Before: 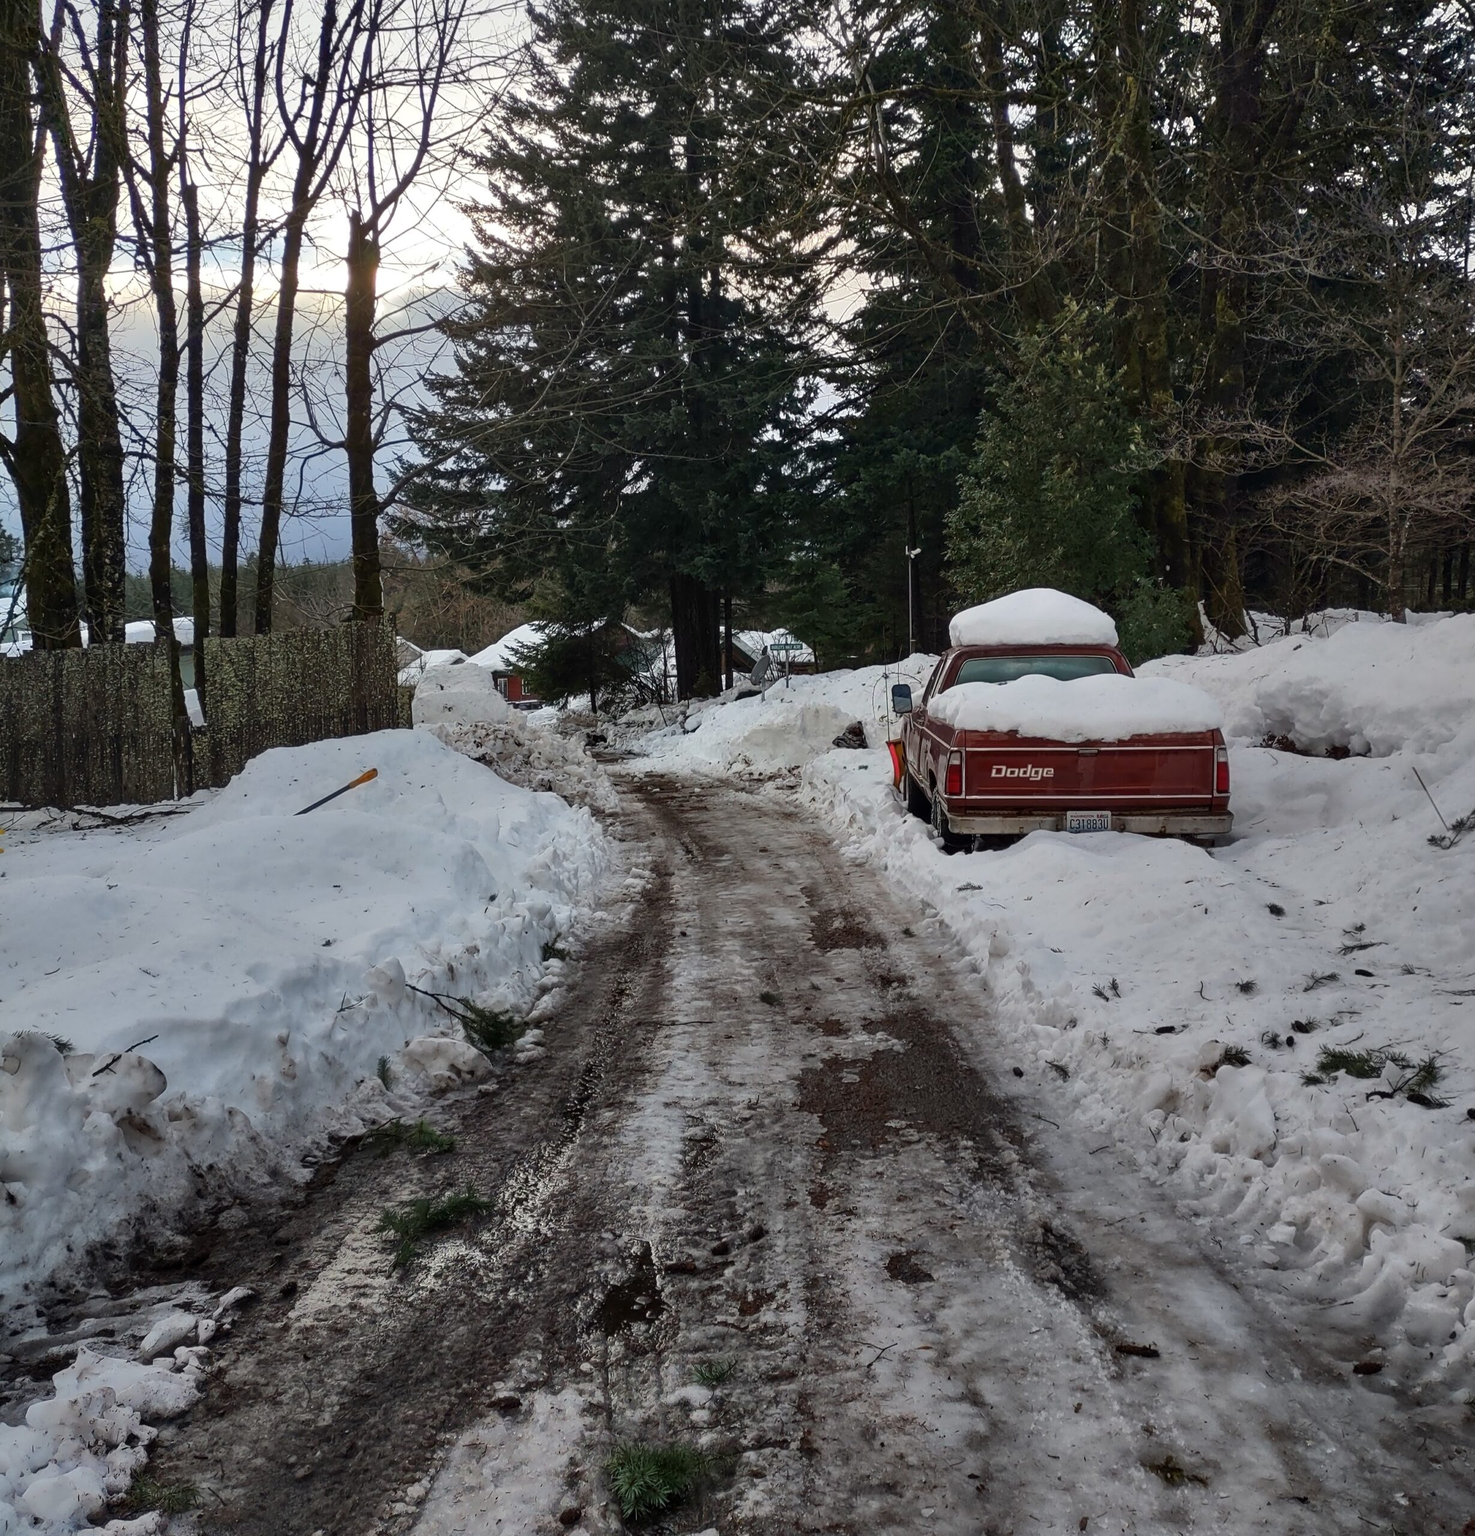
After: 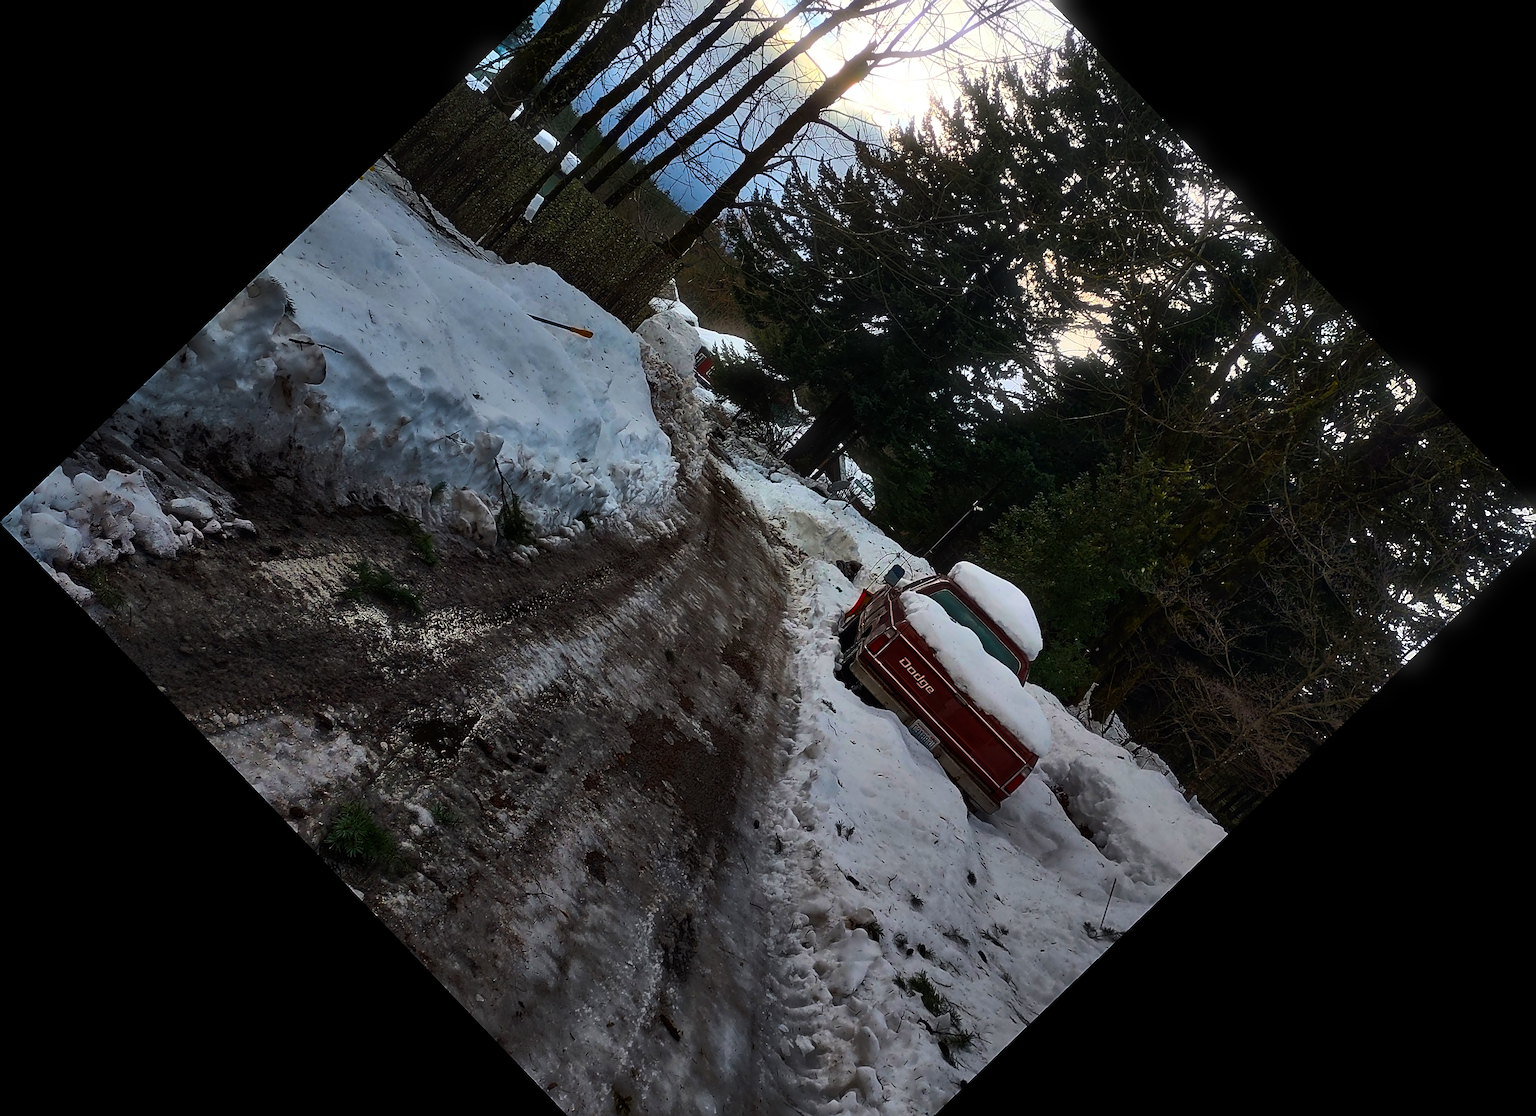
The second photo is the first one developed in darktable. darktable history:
bloom: size 5%, threshold 95%, strength 15%
sharpen: on, module defaults
crop and rotate: angle -46.26°, top 16.234%, right 0.912%, bottom 11.704%
color balance rgb: linear chroma grading › global chroma 40.15%, perceptual saturation grading › global saturation 60.58%, perceptual saturation grading › highlights 20.44%, perceptual saturation grading › shadows -50.36%, perceptual brilliance grading › highlights 2.19%, perceptual brilliance grading › mid-tones -50.36%, perceptual brilliance grading › shadows -50.36%
